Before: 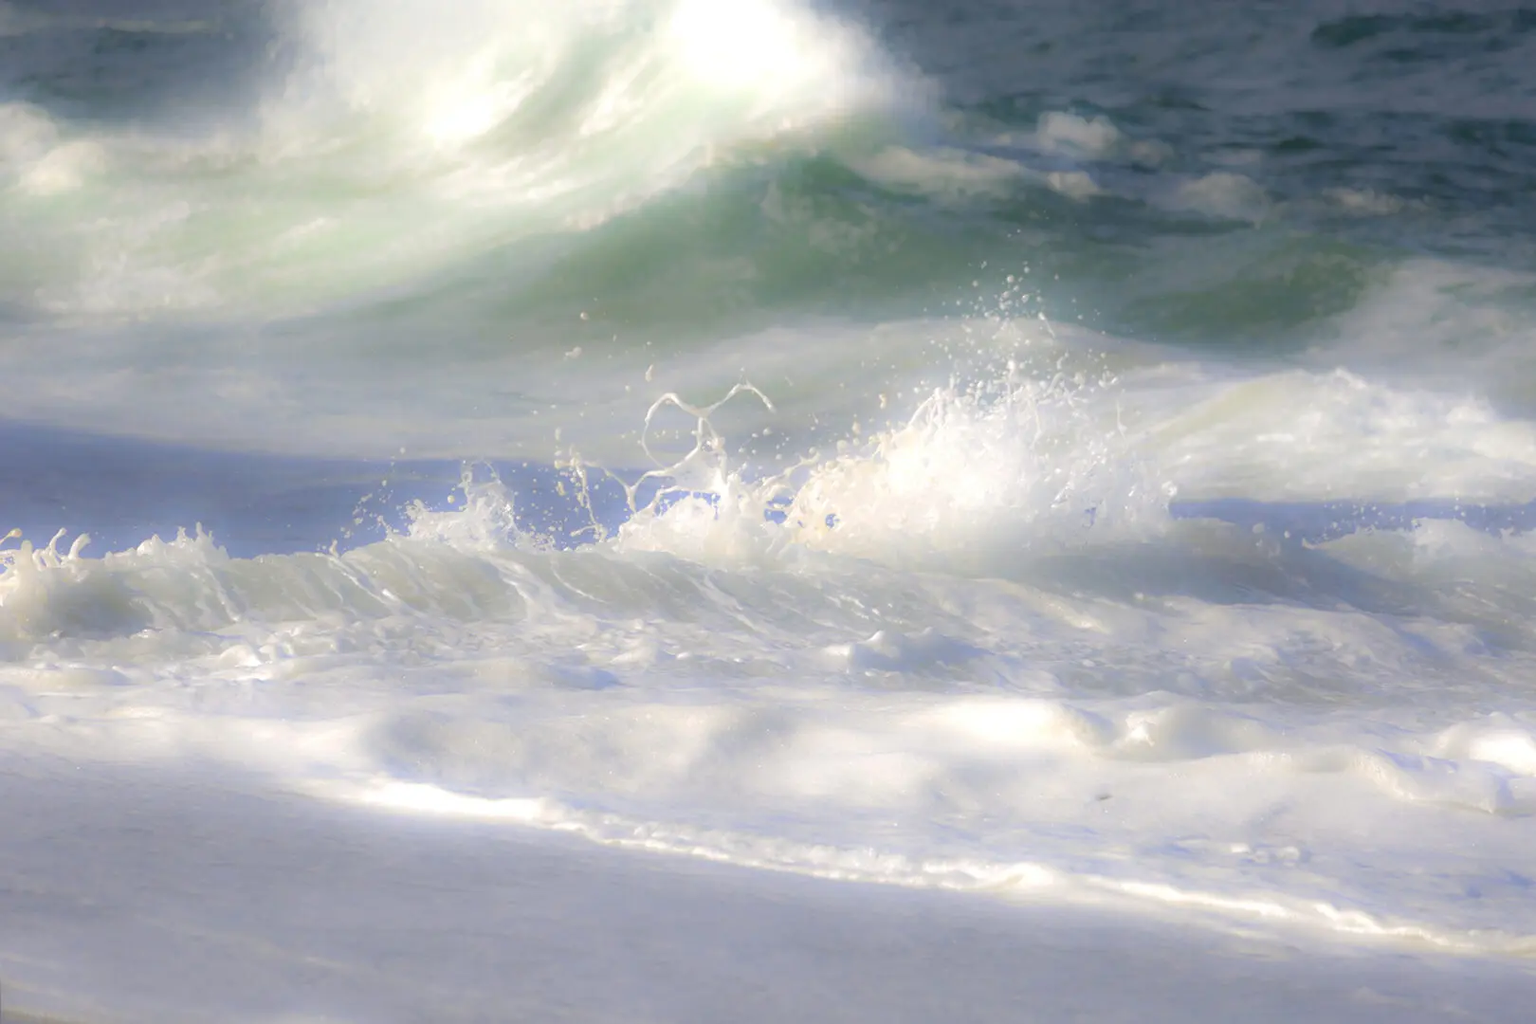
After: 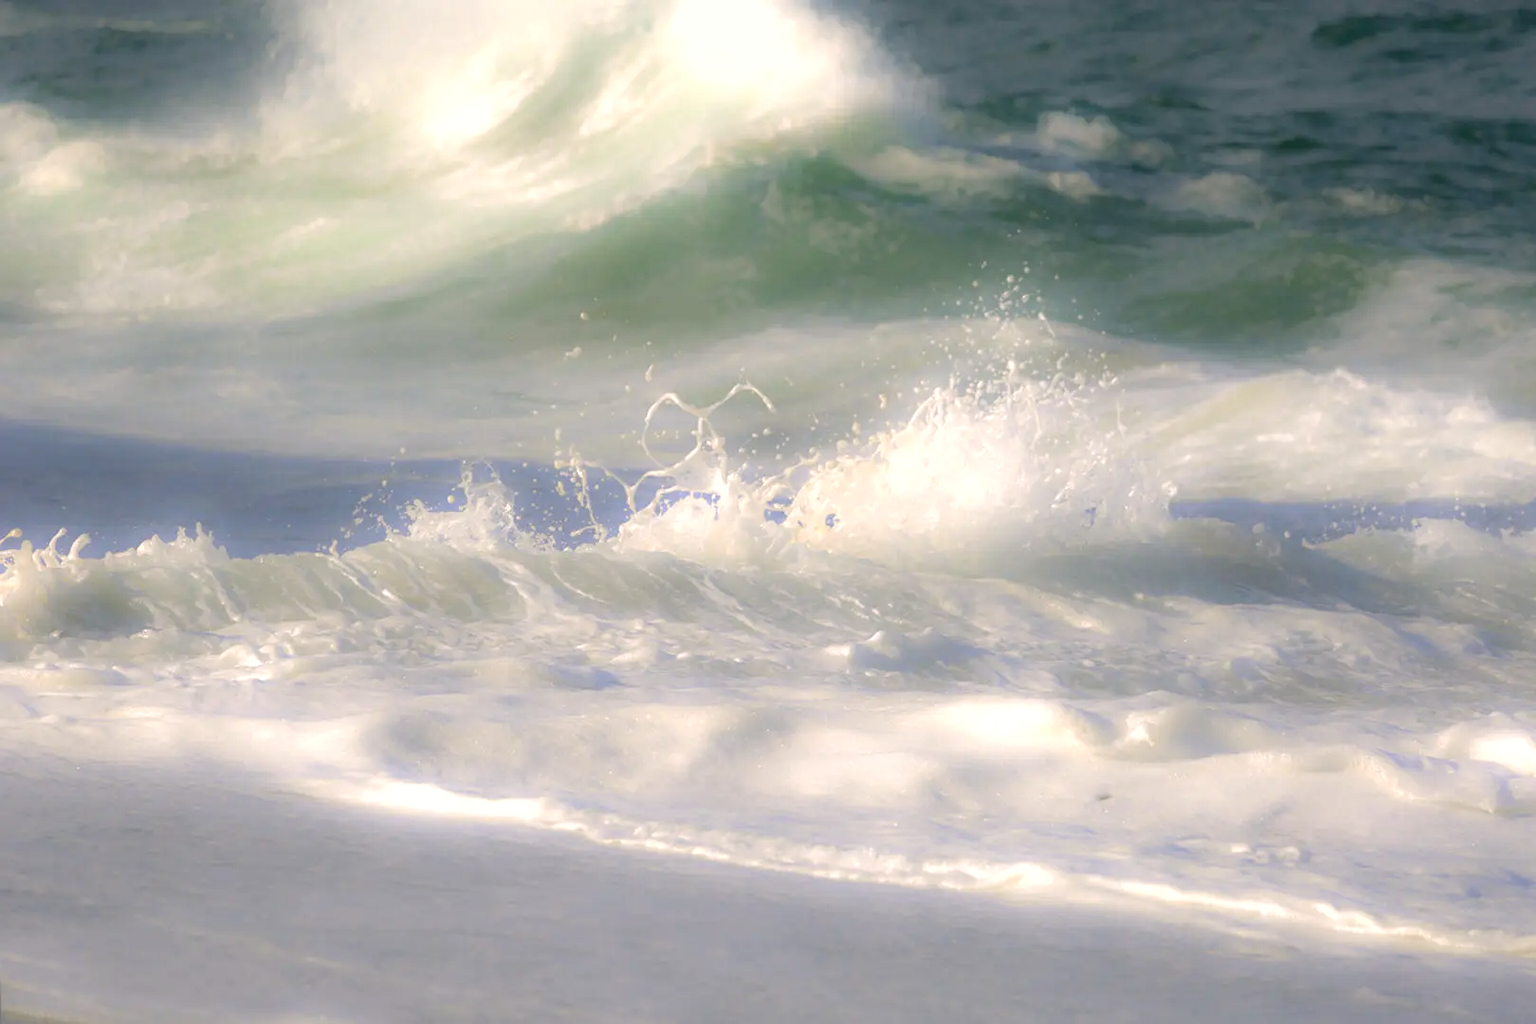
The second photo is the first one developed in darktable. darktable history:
color correction: highlights a* 4.02, highlights b* 4.98, shadows a* -7.55, shadows b* 4.98
local contrast: highlights 100%, shadows 100%, detail 120%, midtone range 0.2
